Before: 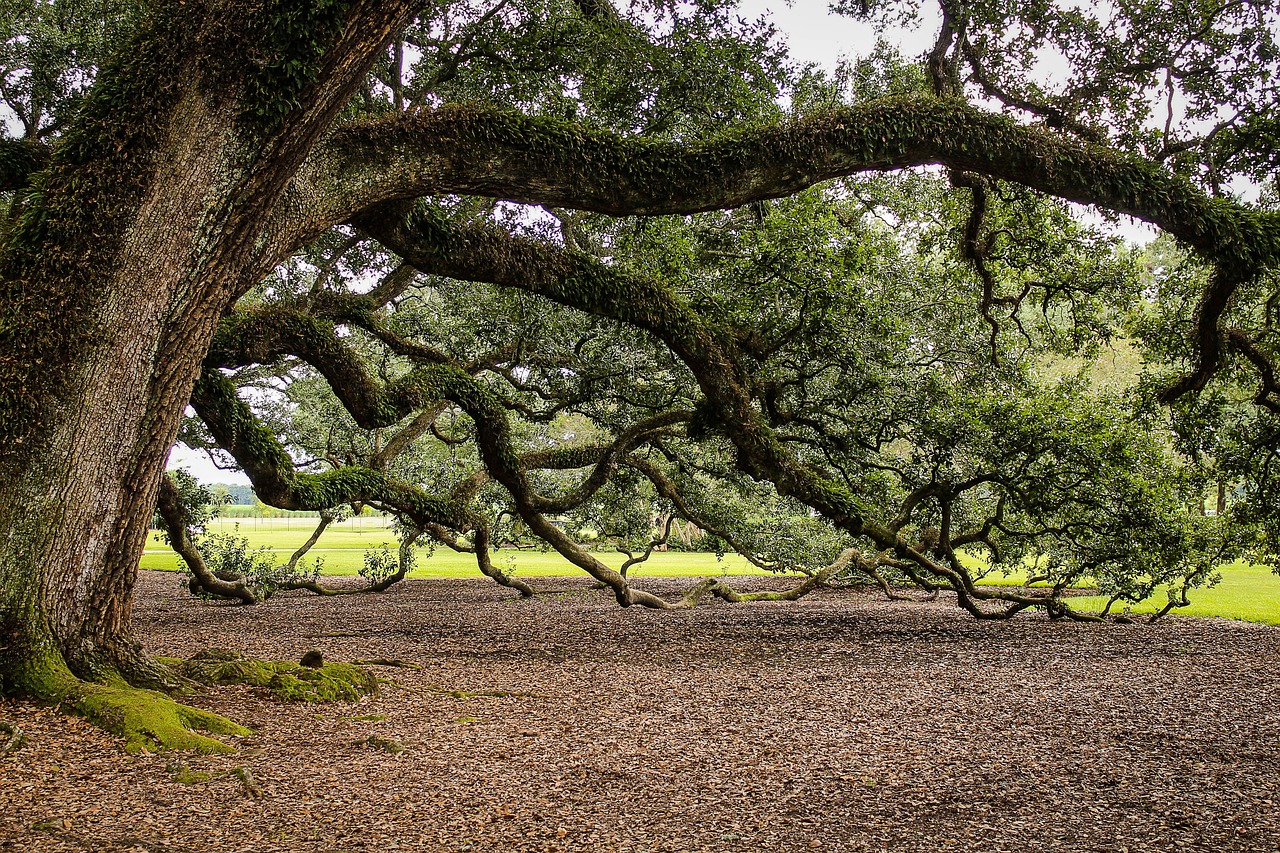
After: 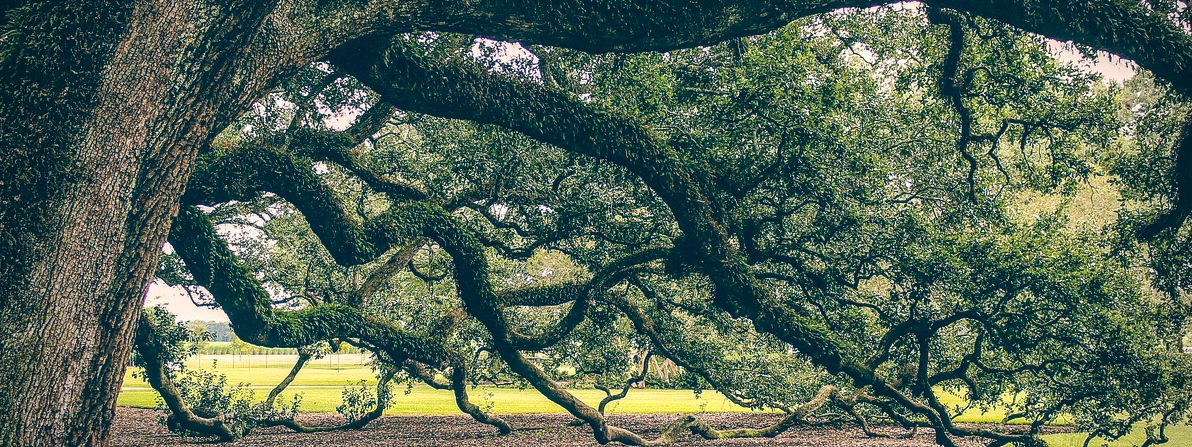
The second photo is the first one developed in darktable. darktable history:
color balance: lift [1.006, 0.985, 1.002, 1.015], gamma [1, 0.953, 1.008, 1.047], gain [1.076, 1.13, 1.004, 0.87]
local contrast: on, module defaults
vignetting: unbound false
crop: left 1.744%, top 19.225%, right 5.069%, bottom 28.357%
